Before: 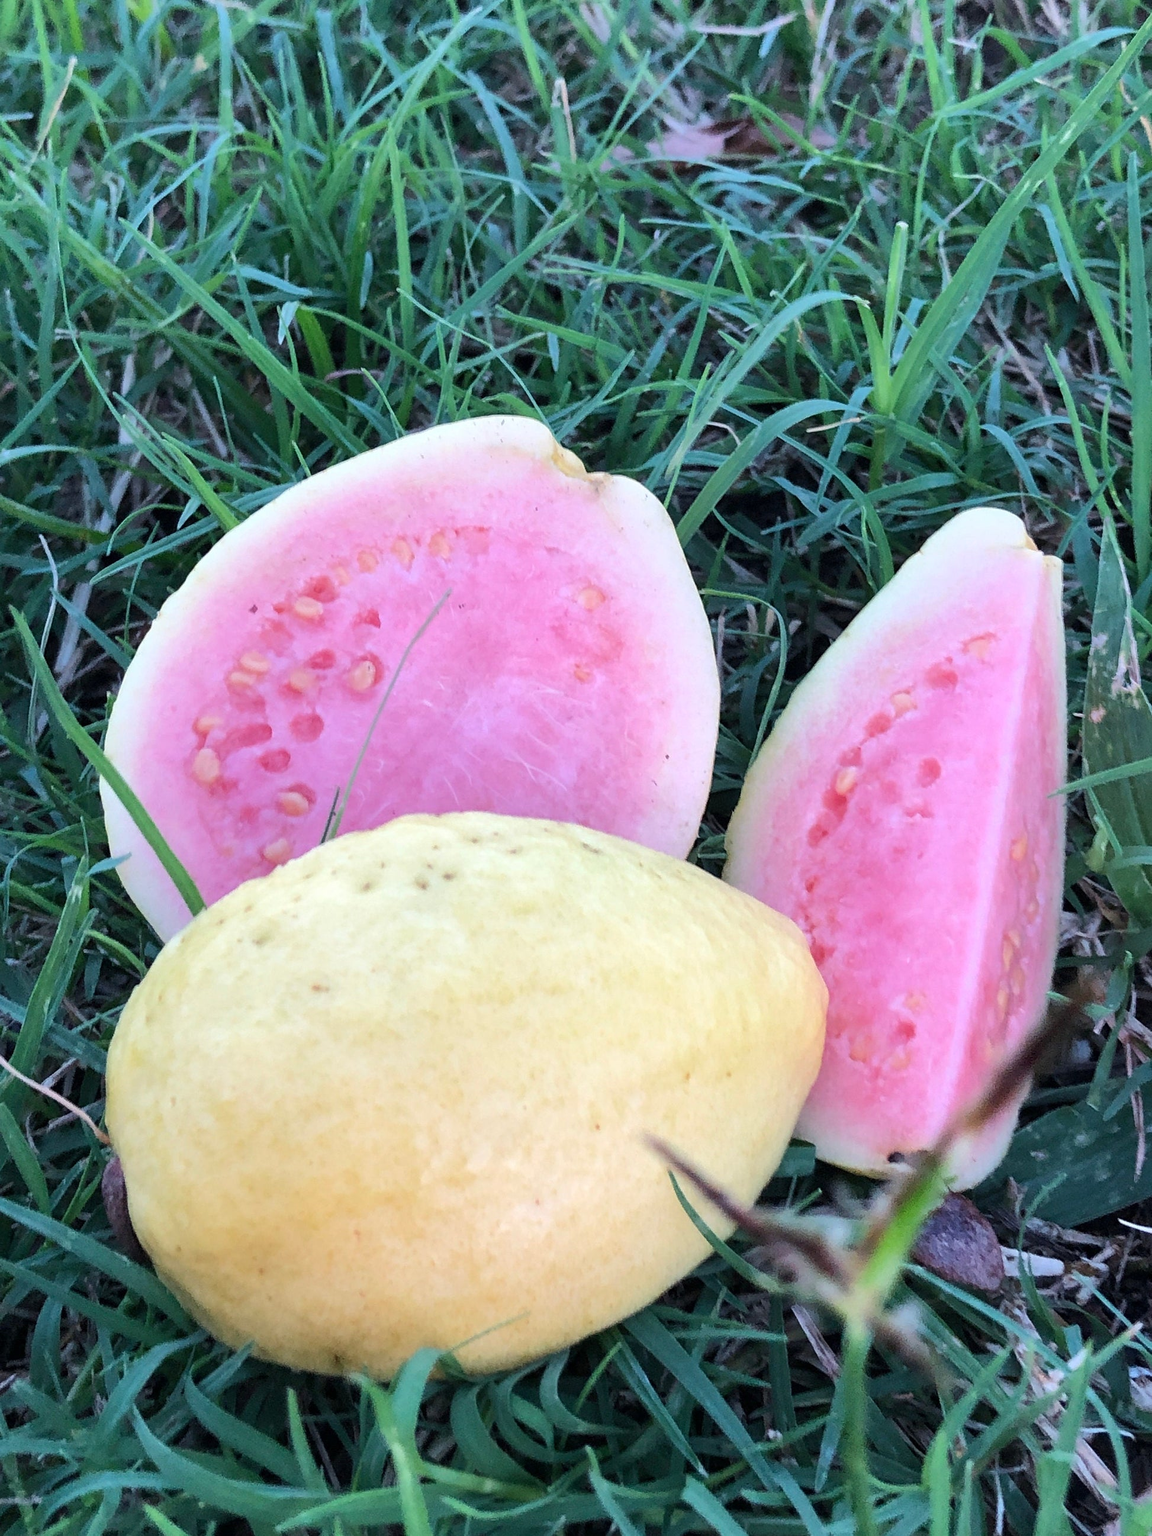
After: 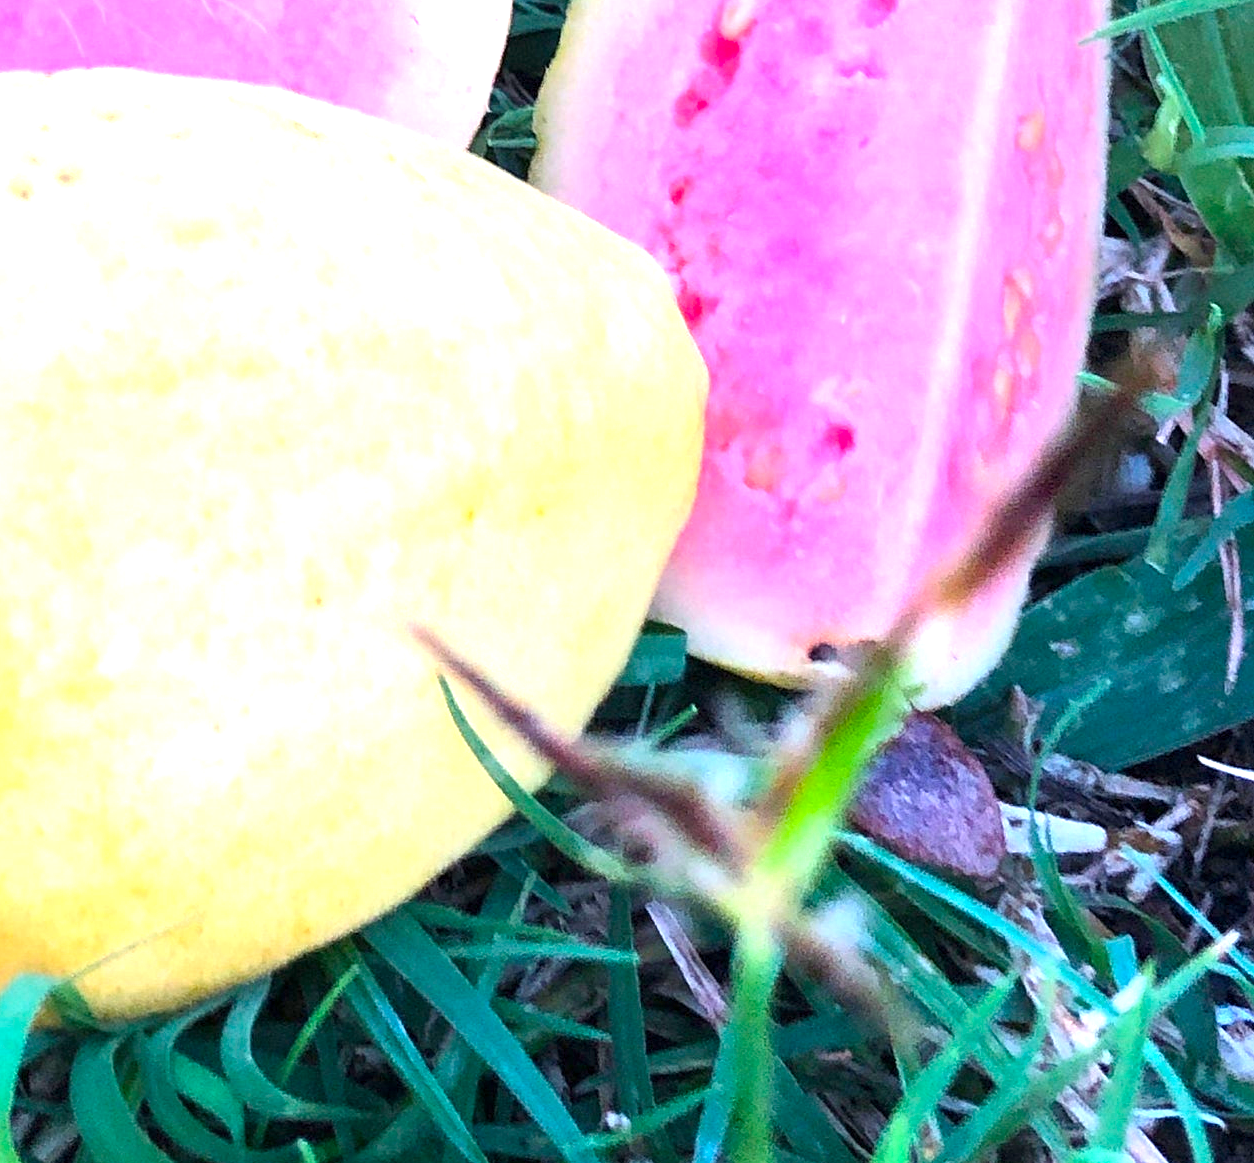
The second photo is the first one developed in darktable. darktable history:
exposure: exposure 1 EV, compensate highlight preservation false
color balance rgb: linear chroma grading › global chroma 15%, perceptual saturation grading › global saturation 30%
crop and rotate: left 35.509%, top 50.238%, bottom 4.934%
